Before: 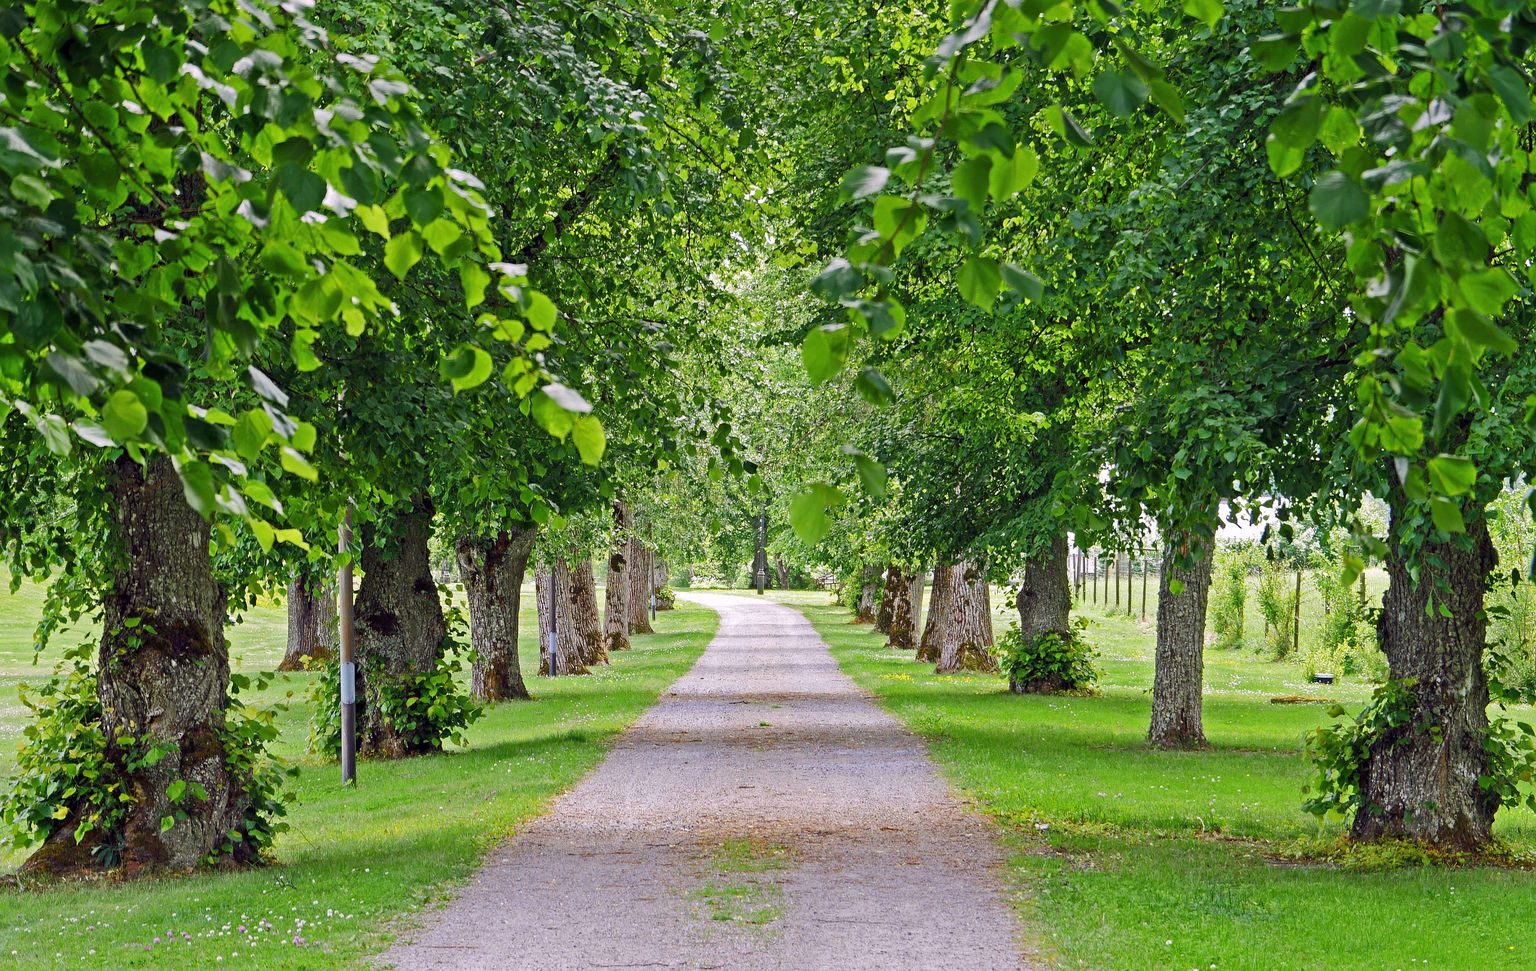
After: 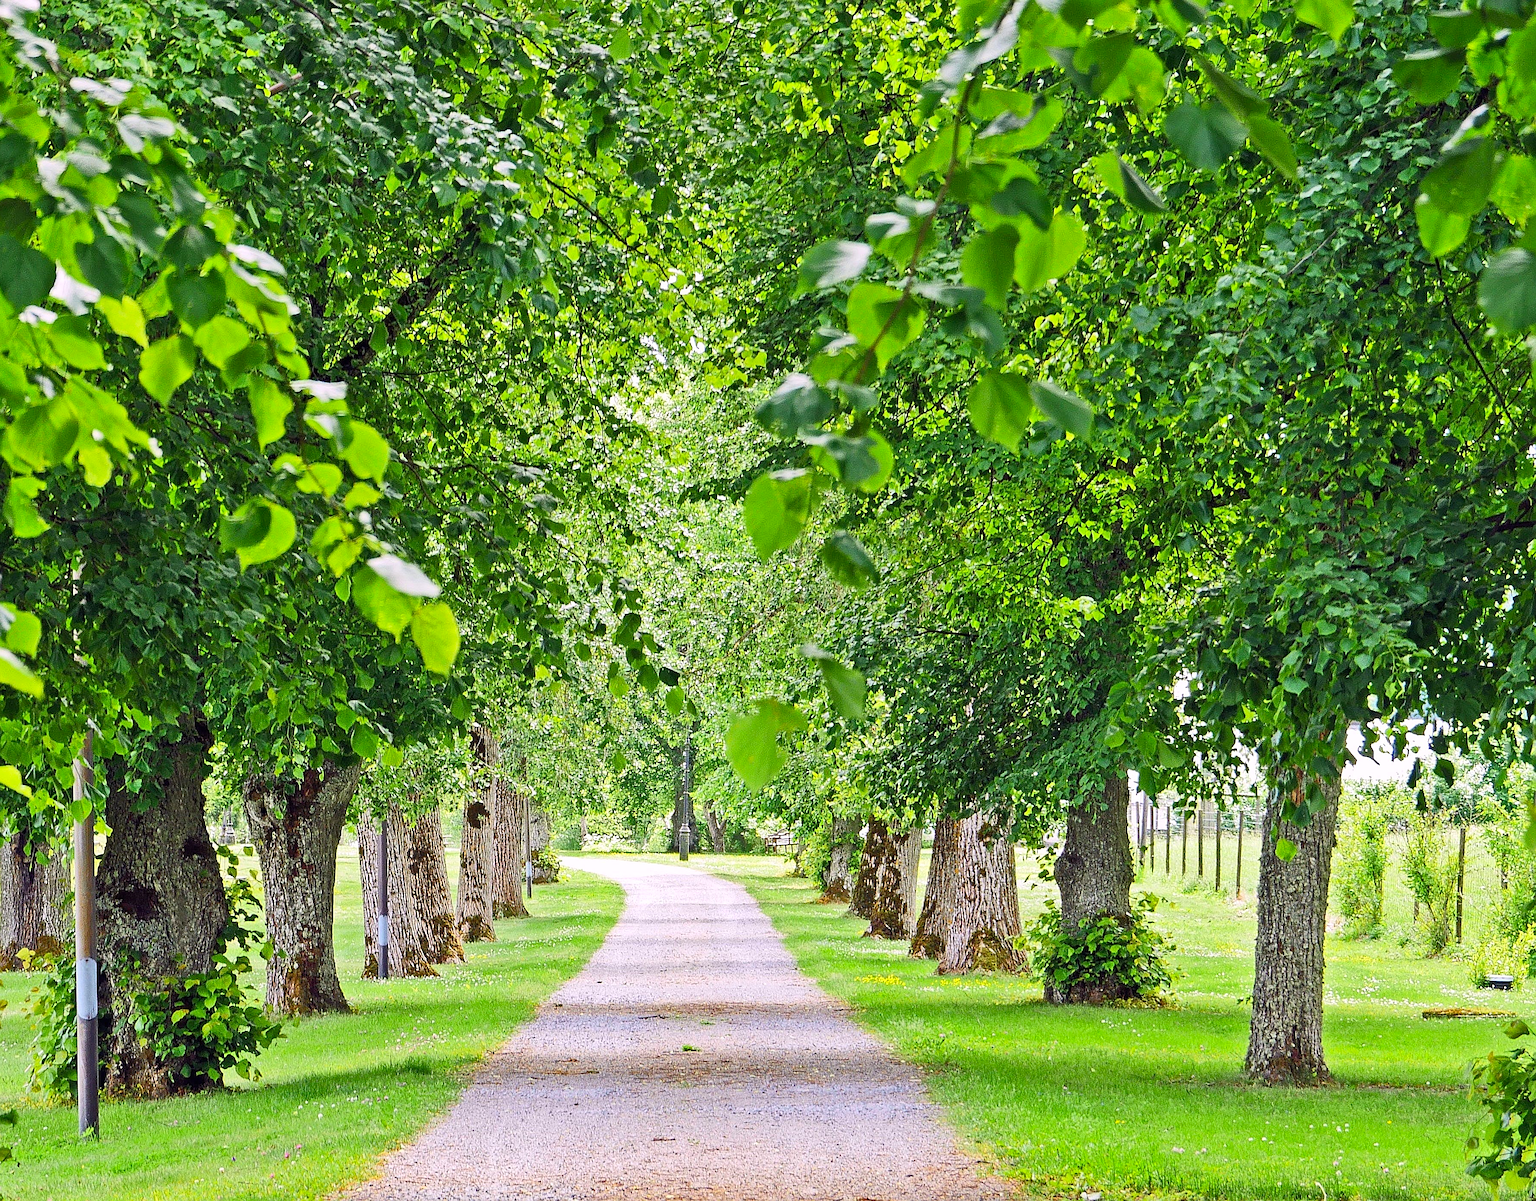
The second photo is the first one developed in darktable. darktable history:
crop: left 18.765%, right 12.107%, bottom 14.482%
sharpen: on, module defaults
contrast brightness saturation: contrast 0.198, brightness 0.164, saturation 0.225
